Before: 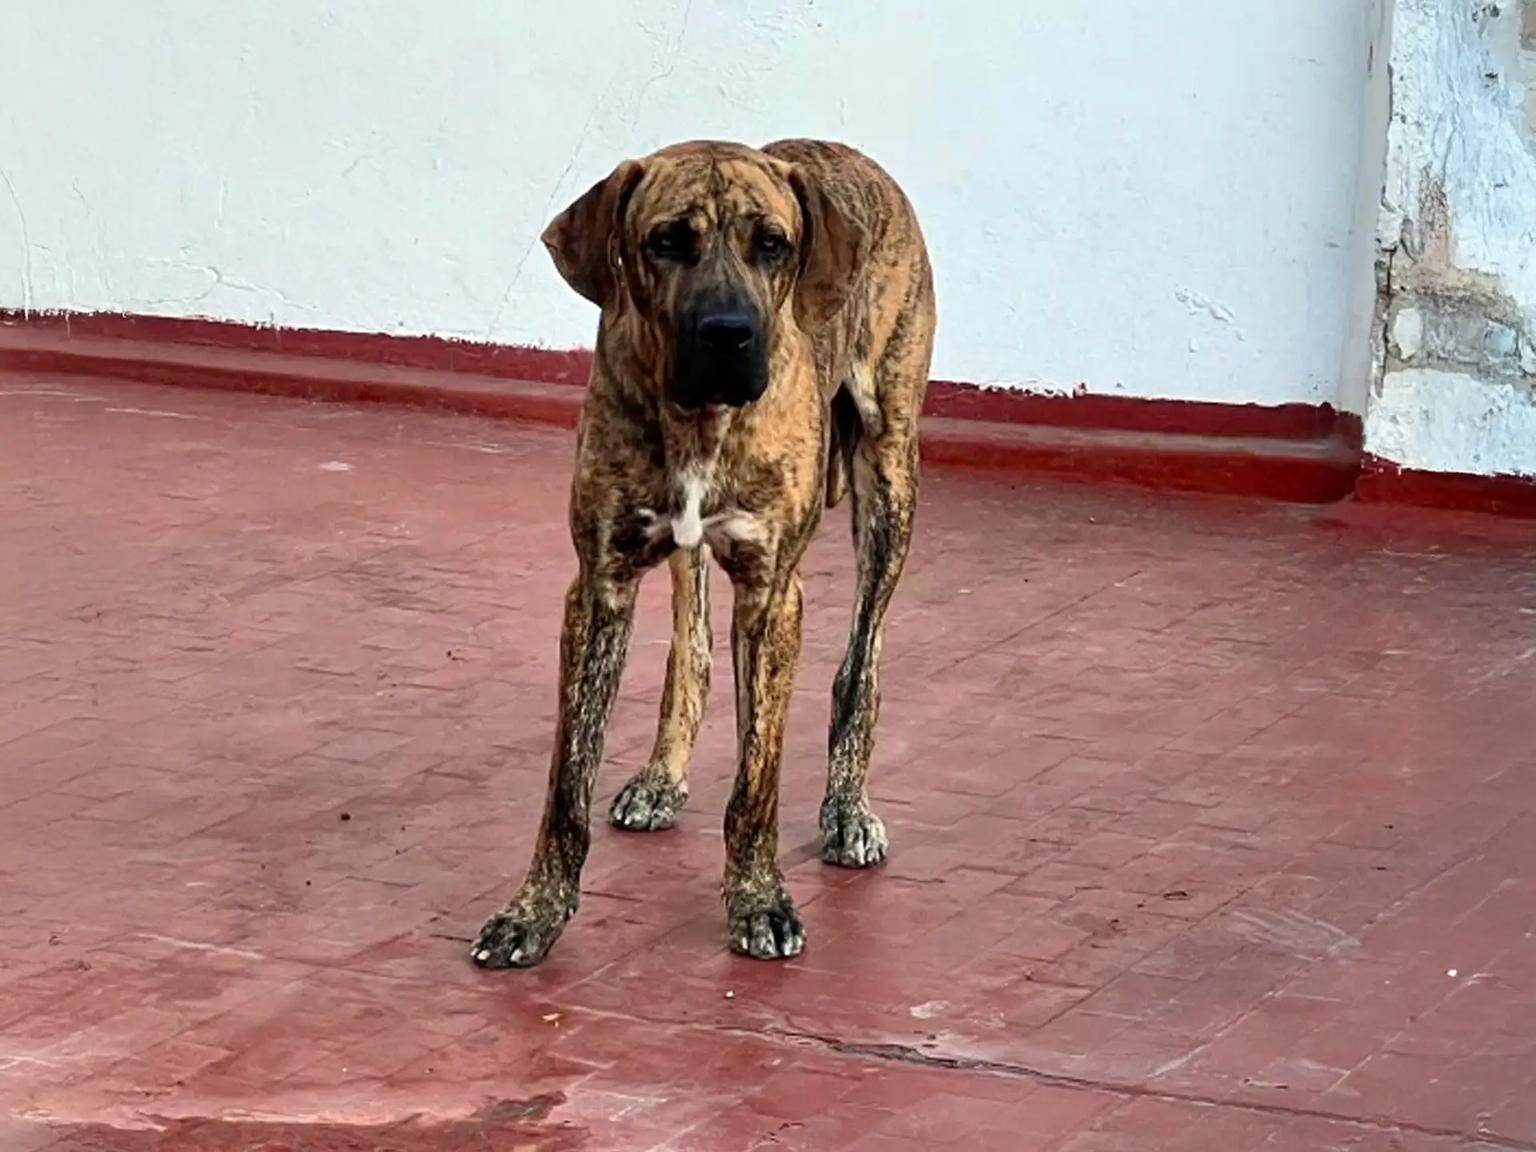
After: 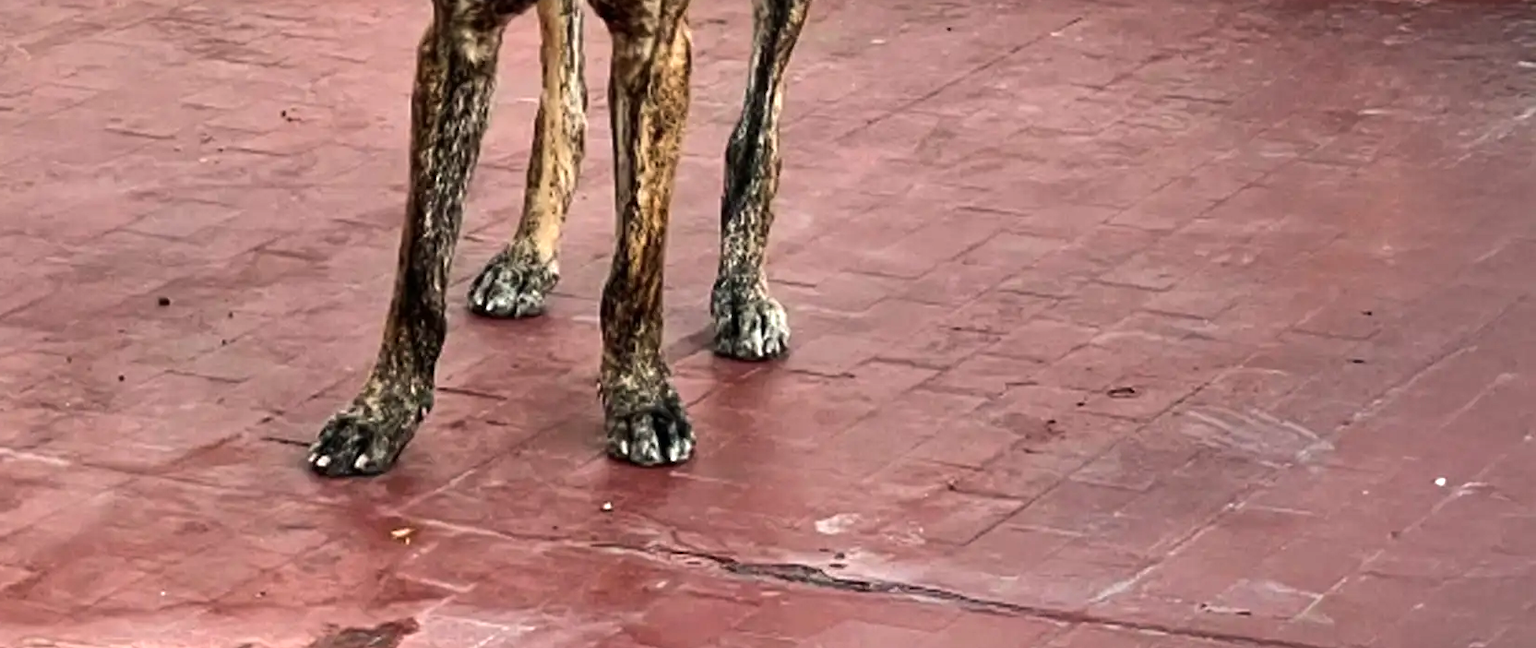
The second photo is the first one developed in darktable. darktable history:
tone equalizer: -8 EV -0.403 EV, -7 EV -0.392 EV, -6 EV -0.344 EV, -5 EV -0.258 EV, -3 EV 0.197 EV, -2 EV 0.347 EV, -1 EV 0.397 EV, +0 EV 0.422 EV, edges refinement/feathering 500, mask exposure compensation -1.57 EV, preserve details no
crop and rotate: left 13.255%, top 48.207%, bottom 2.949%
